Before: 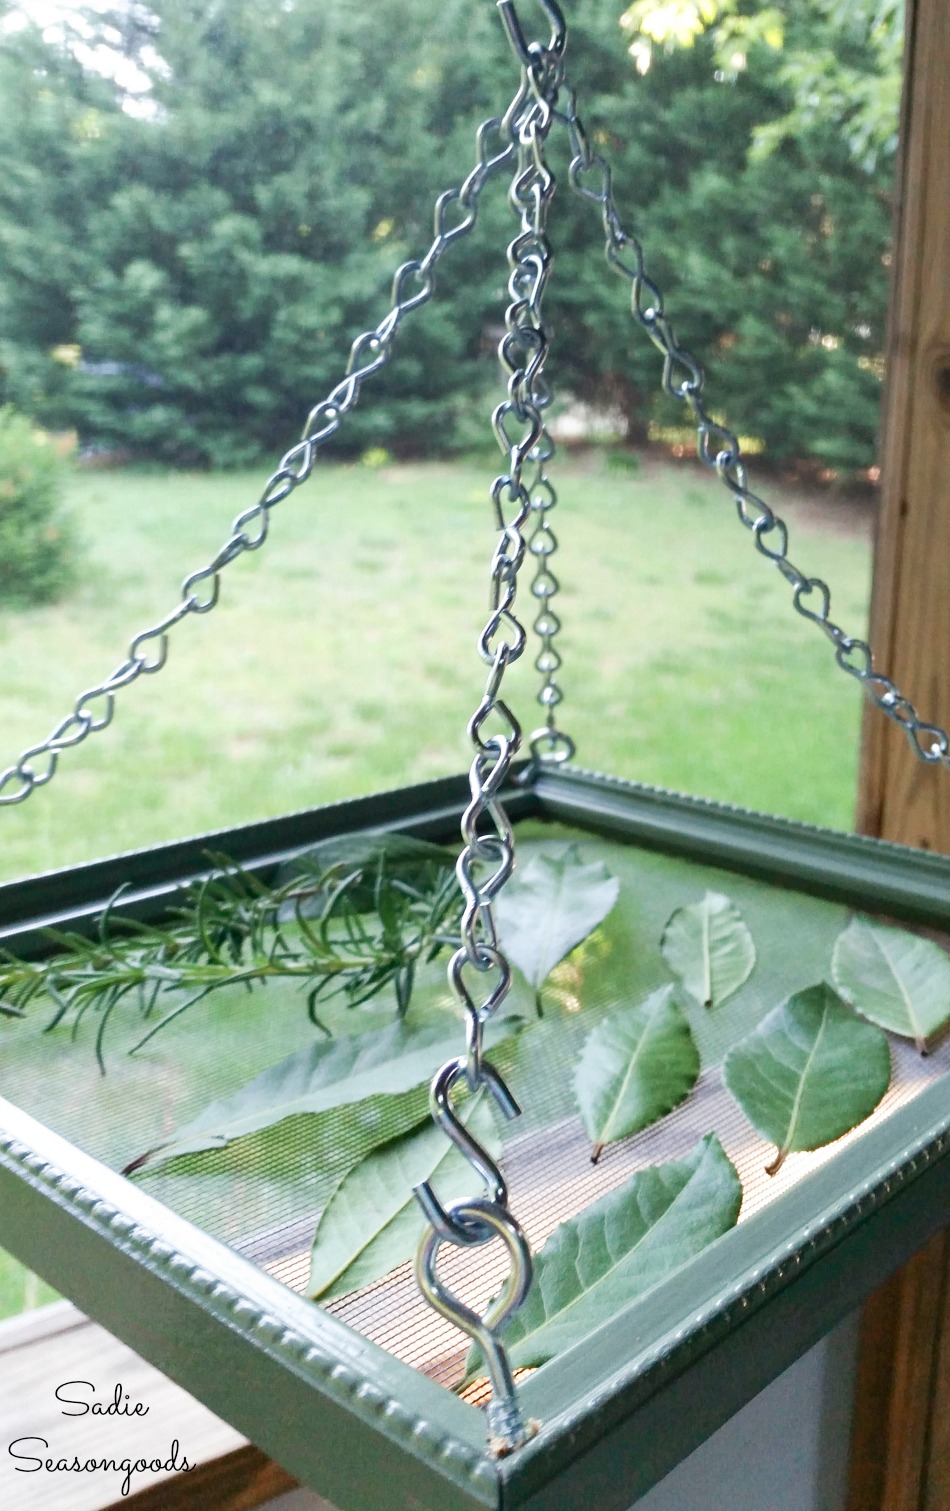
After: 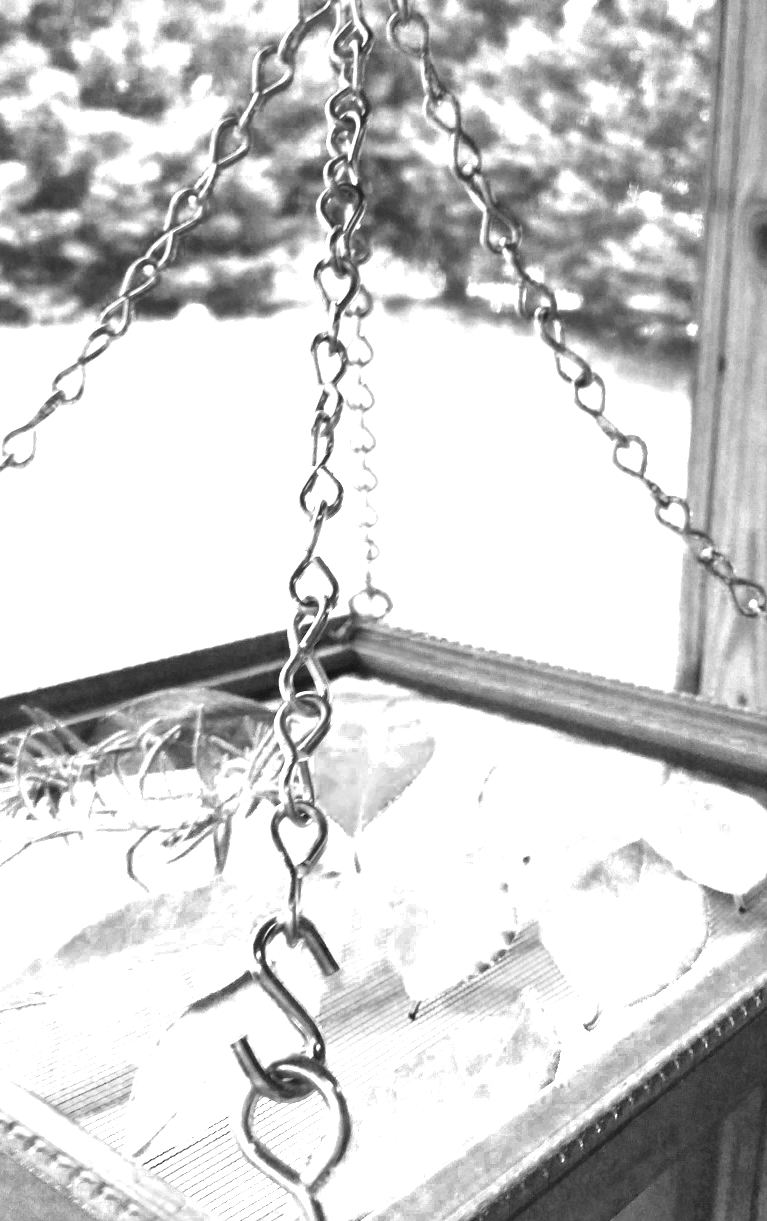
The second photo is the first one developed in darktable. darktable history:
exposure: exposure 0.74 EV, compensate highlight preservation false
crop: left 19.159%, top 9.58%, bottom 9.58%
color zones: curves: ch0 [(0, 0.554) (0.146, 0.662) (0.293, 0.86) (0.503, 0.774) (0.637, 0.106) (0.74, 0.072) (0.866, 0.488) (0.998, 0.569)]; ch1 [(0, 0) (0.143, 0) (0.286, 0) (0.429, 0) (0.571, 0) (0.714, 0) (0.857, 0)]
contrast brightness saturation: contrast 0.04, saturation 0.16
